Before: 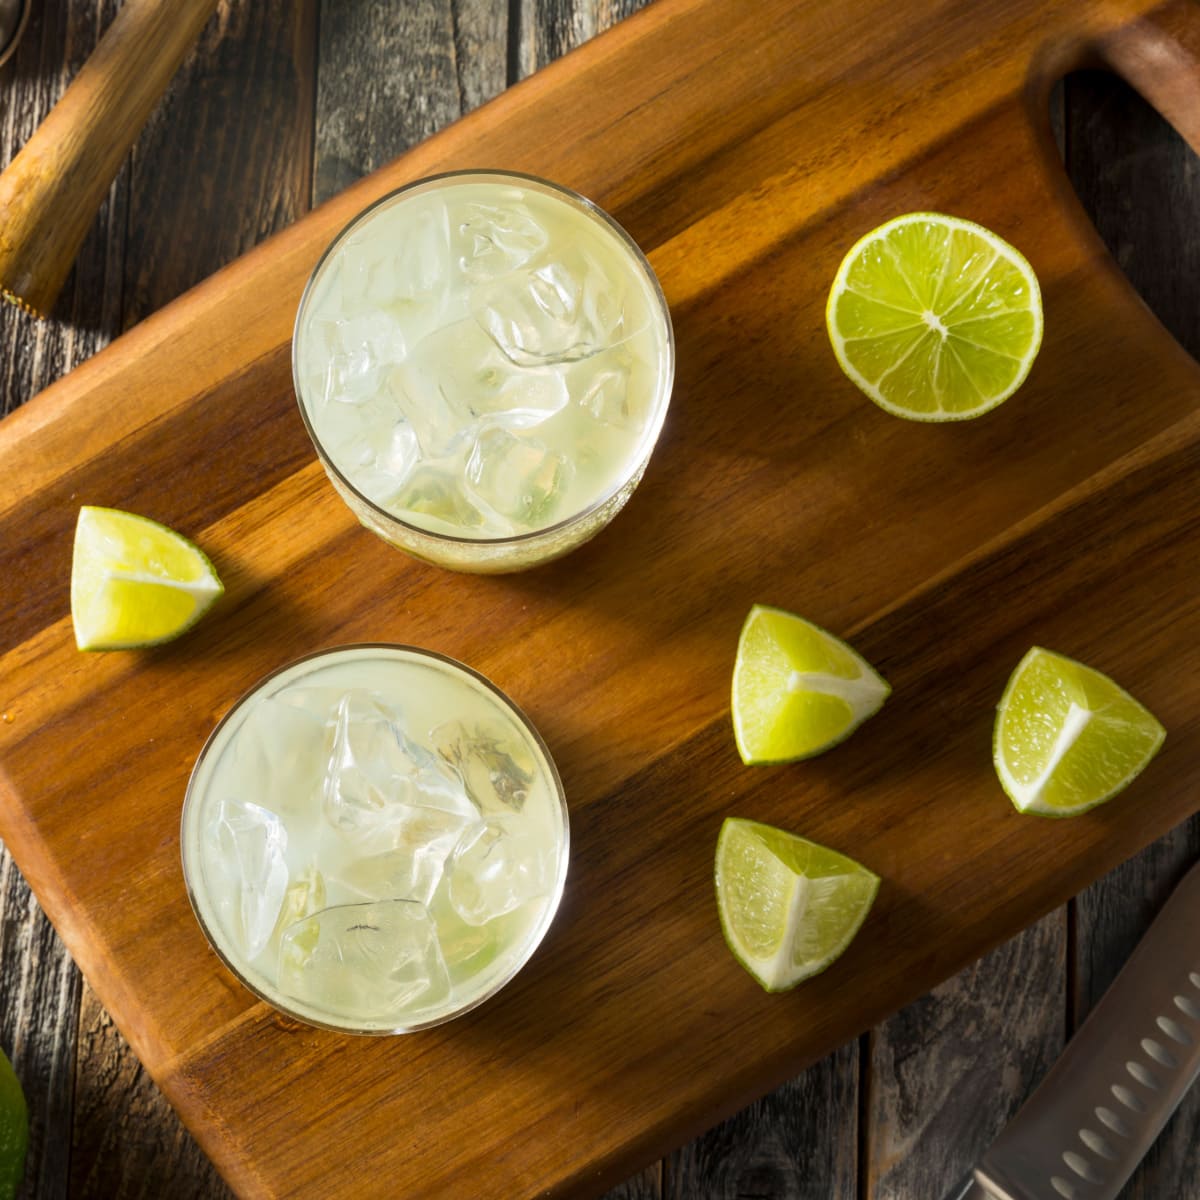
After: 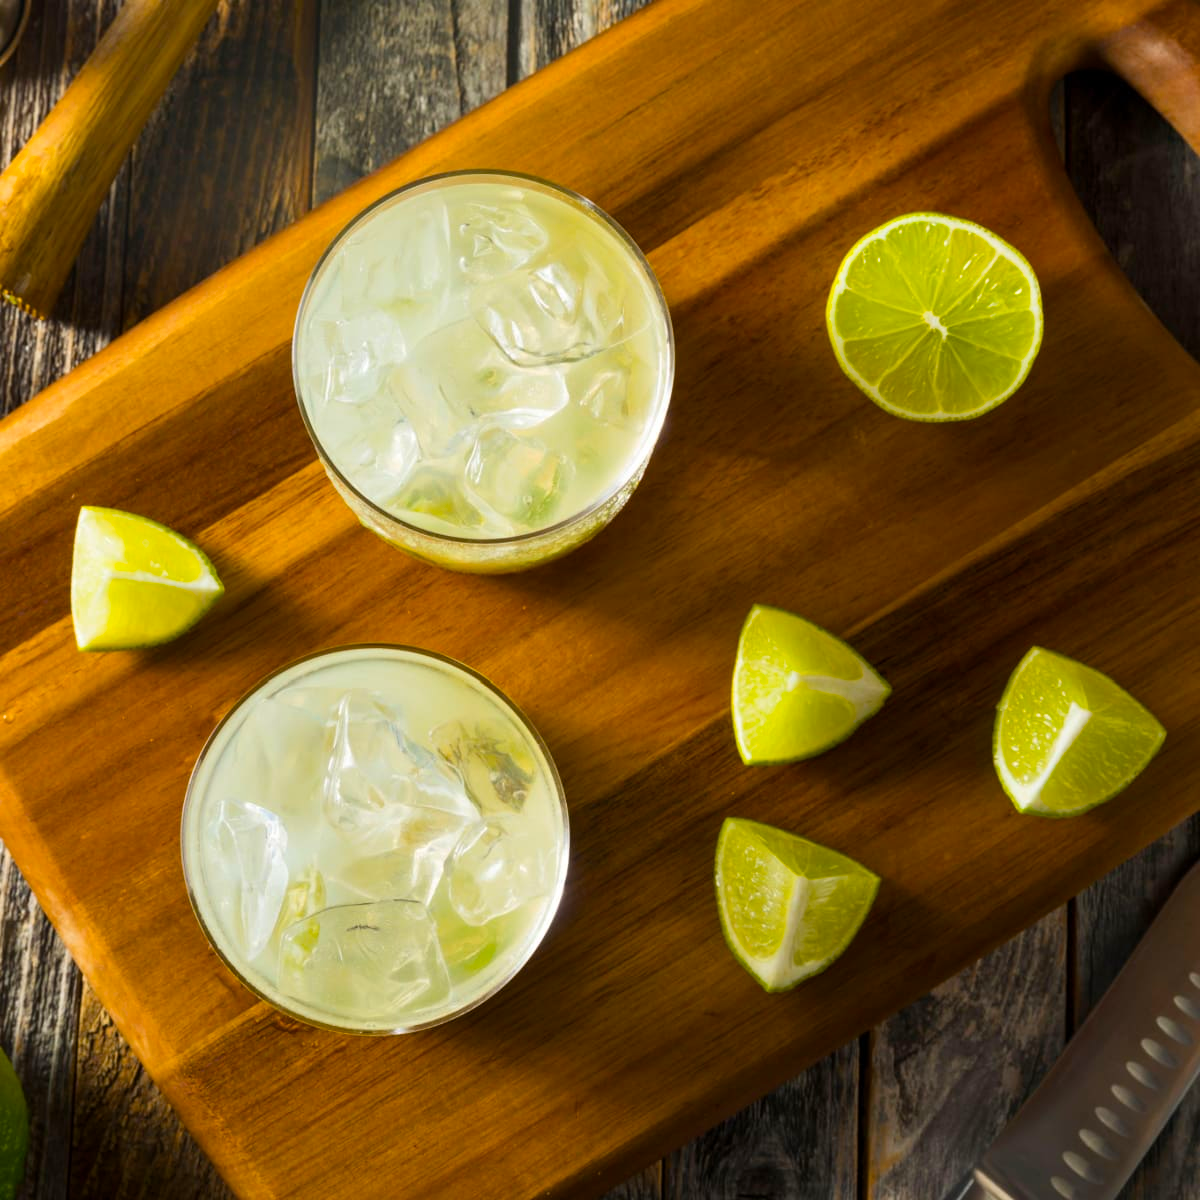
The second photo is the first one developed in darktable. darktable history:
color balance rgb: linear chroma grading › global chroma 9.91%, perceptual saturation grading › global saturation 25.241%, global vibrance 9.35%
